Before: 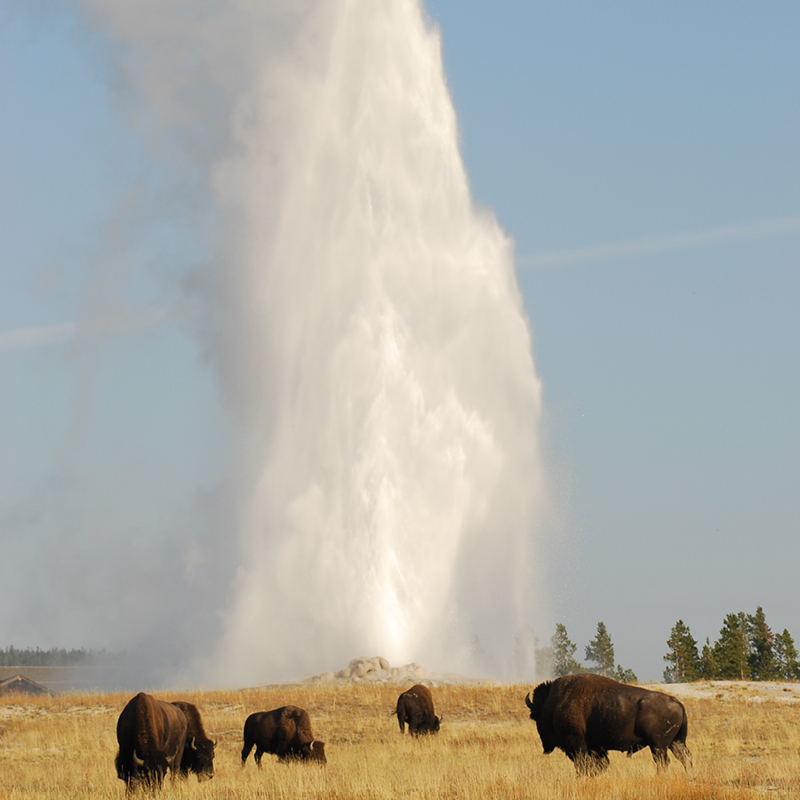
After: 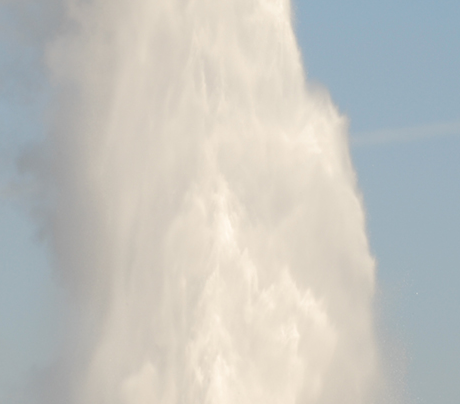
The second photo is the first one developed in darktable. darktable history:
crop: left 20.864%, top 15.28%, right 21.546%, bottom 34.144%
